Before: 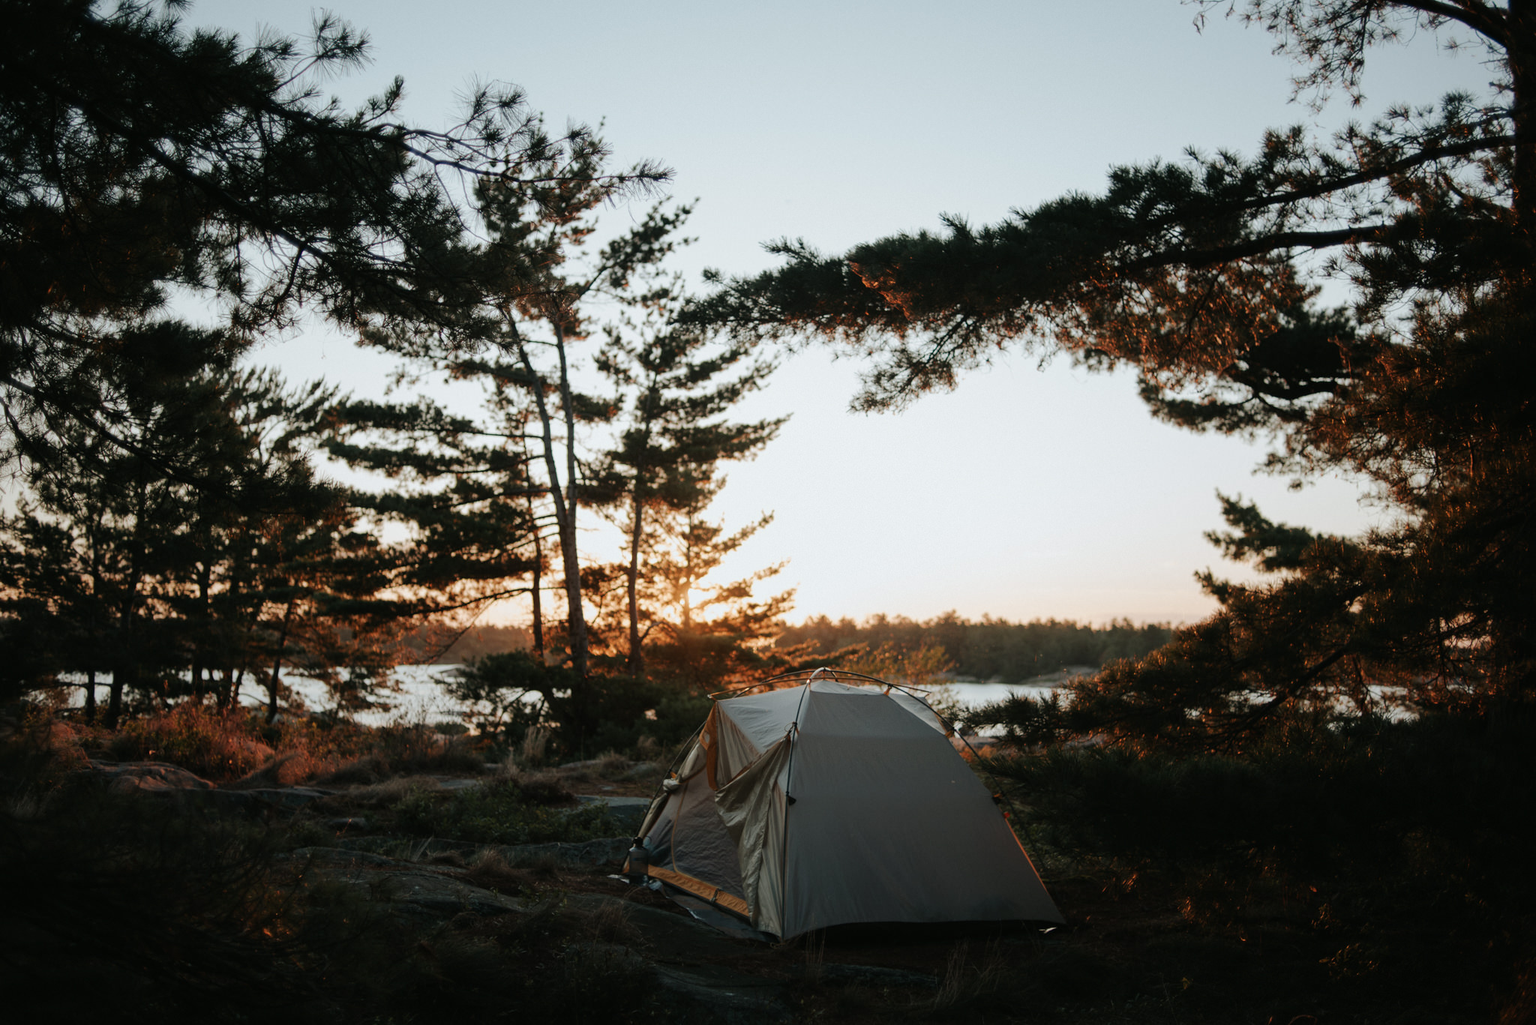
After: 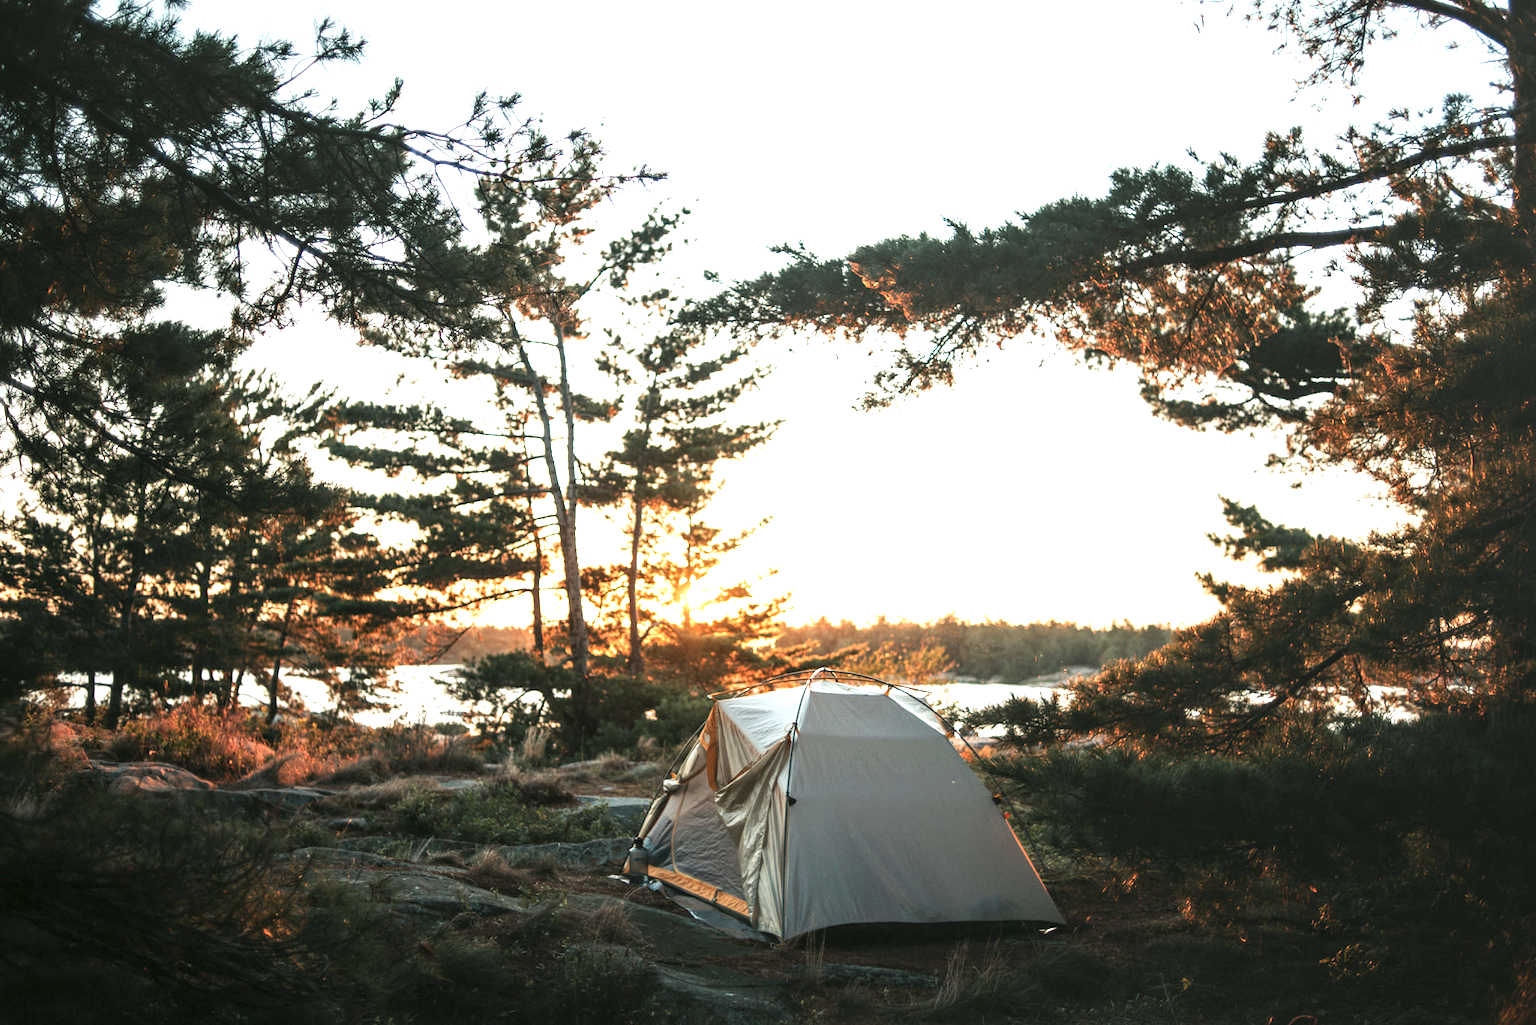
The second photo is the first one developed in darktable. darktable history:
exposure: black level correction 0.001, exposure 1.735 EV, compensate exposure bias true, compensate highlight preservation false
local contrast: on, module defaults
